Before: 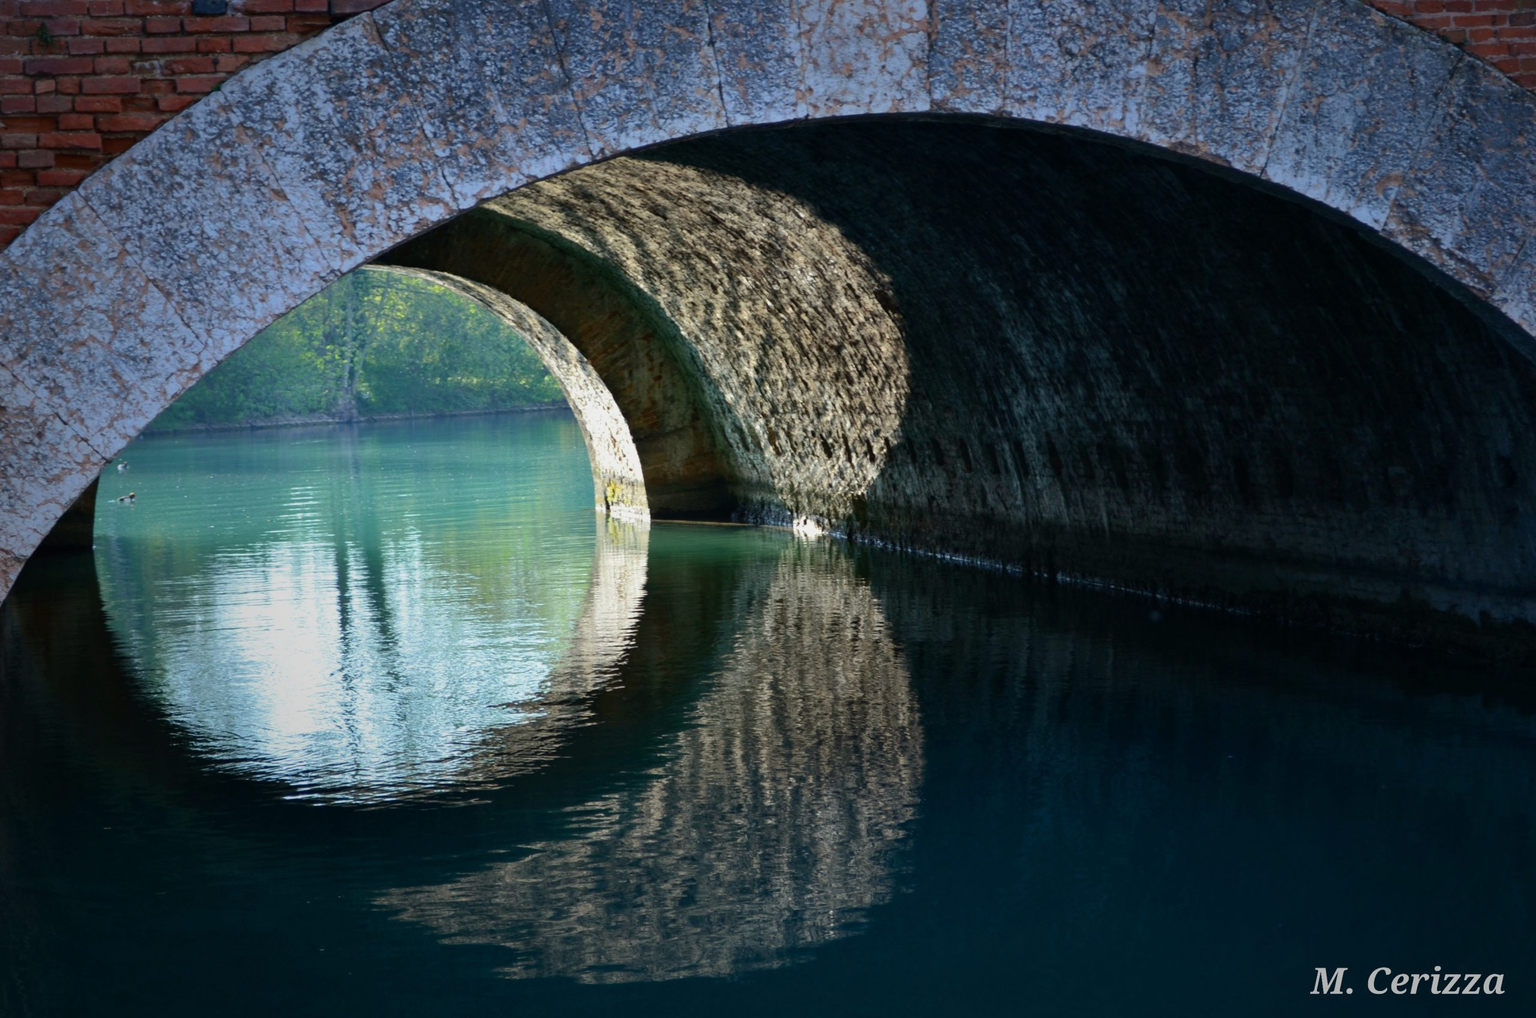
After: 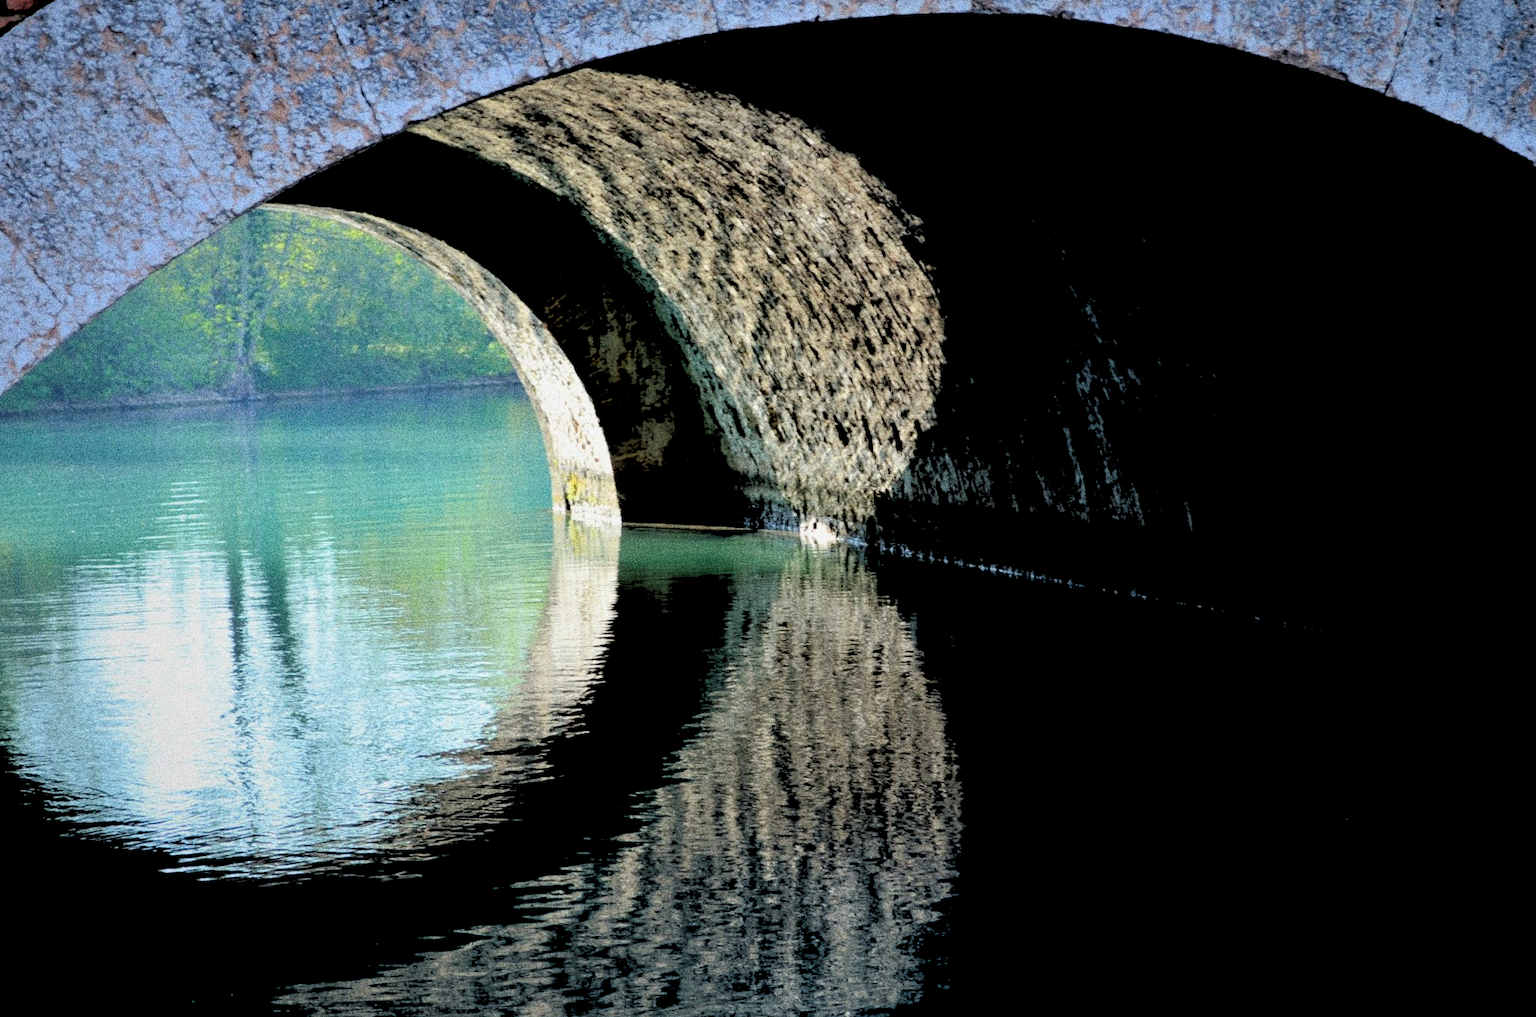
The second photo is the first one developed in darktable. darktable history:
grain: coarseness 10.62 ISO, strength 55.56%
white balance: emerald 1
crop and rotate: left 10.071%, top 10.071%, right 10.02%, bottom 10.02%
rgb levels: levels [[0.027, 0.429, 0.996], [0, 0.5, 1], [0, 0.5, 1]]
